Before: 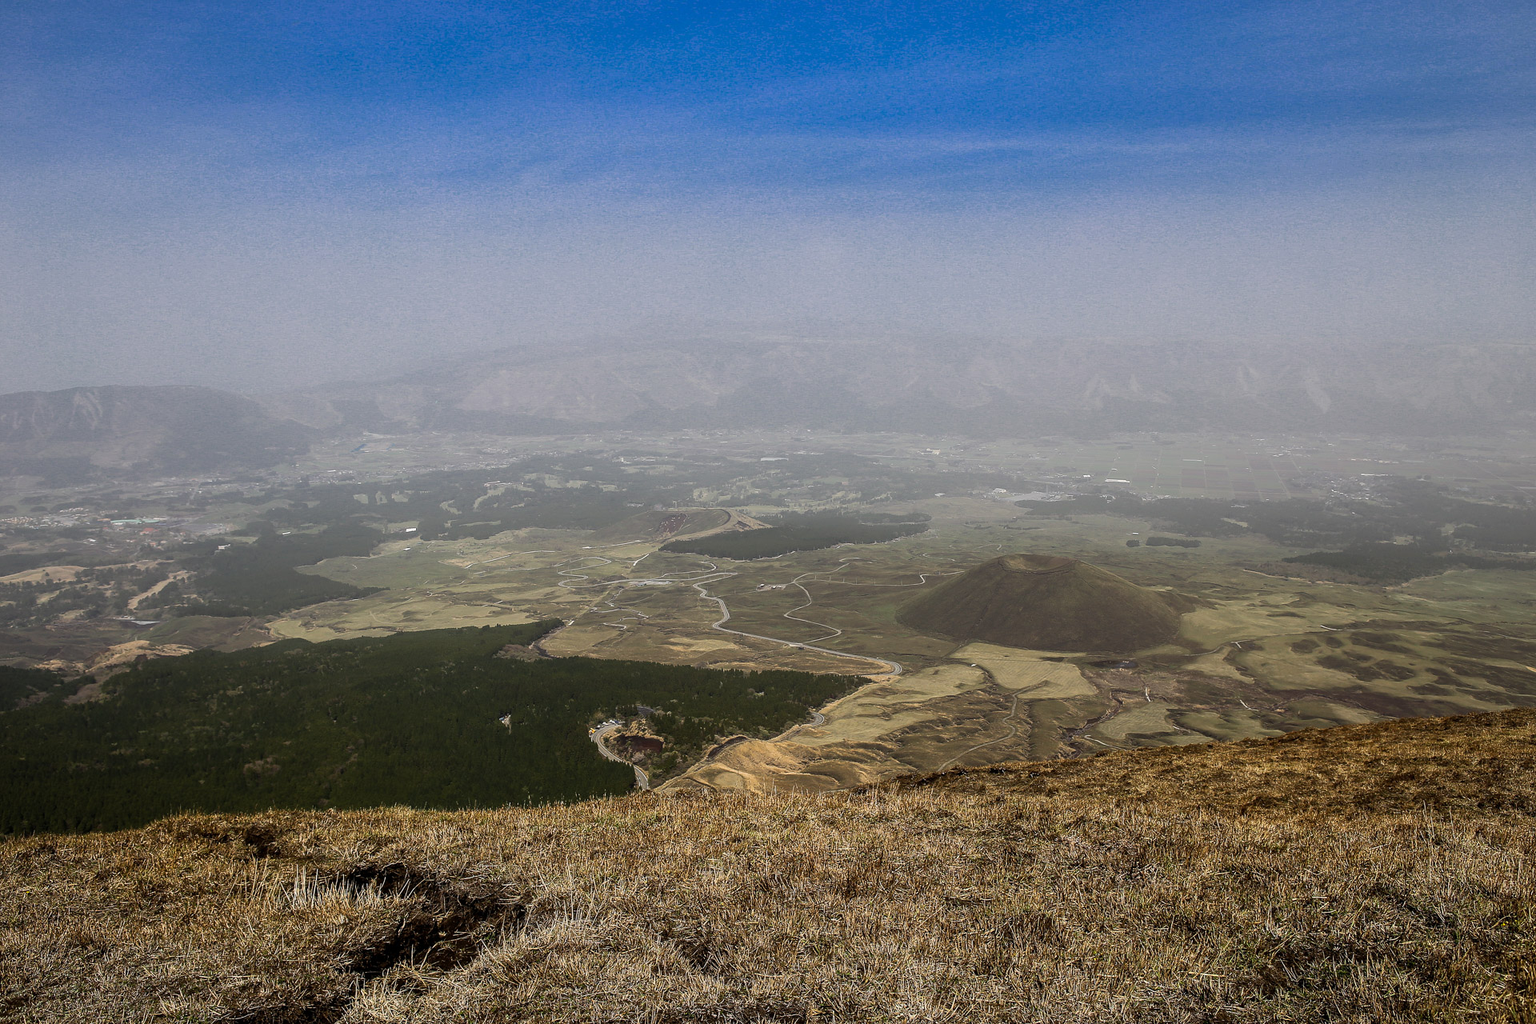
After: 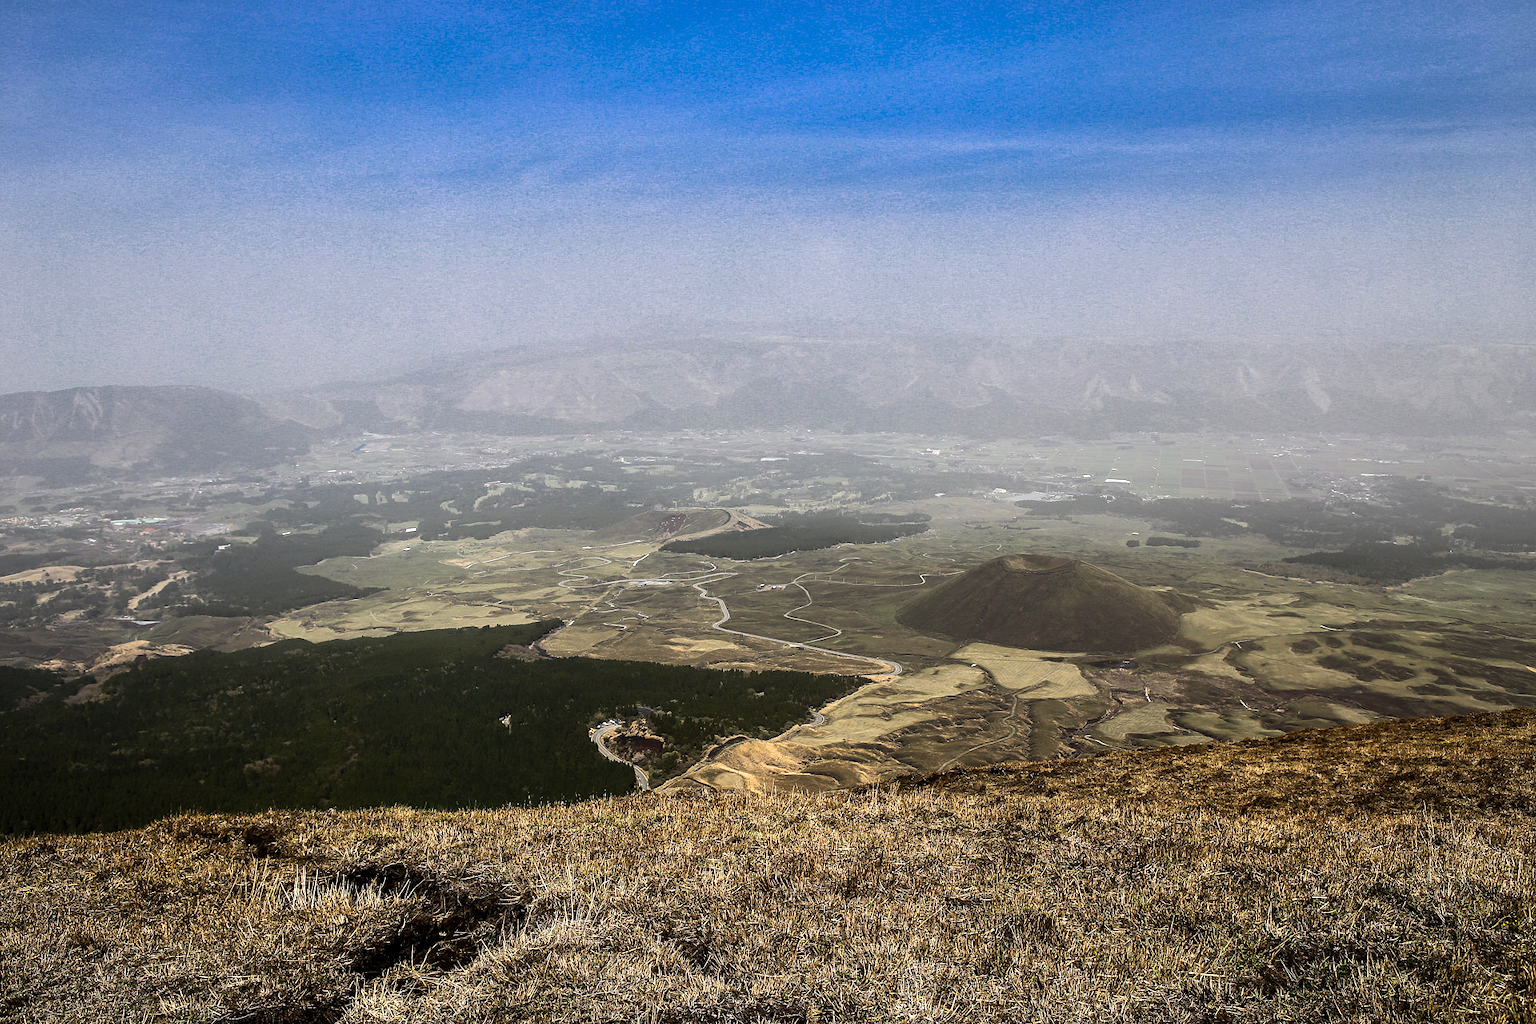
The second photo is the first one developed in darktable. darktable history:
tone equalizer: -8 EV -0.789 EV, -7 EV -0.728 EV, -6 EV -0.585 EV, -5 EV -0.372 EV, -3 EV 0.4 EV, -2 EV 0.6 EV, -1 EV 0.695 EV, +0 EV 0.741 EV, edges refinement/feathering 500, mask exposure compensation -1.57 EV, preserve details no
shadows and highlights: shadows 25.99, highlights -48.22, soften with gaussian
